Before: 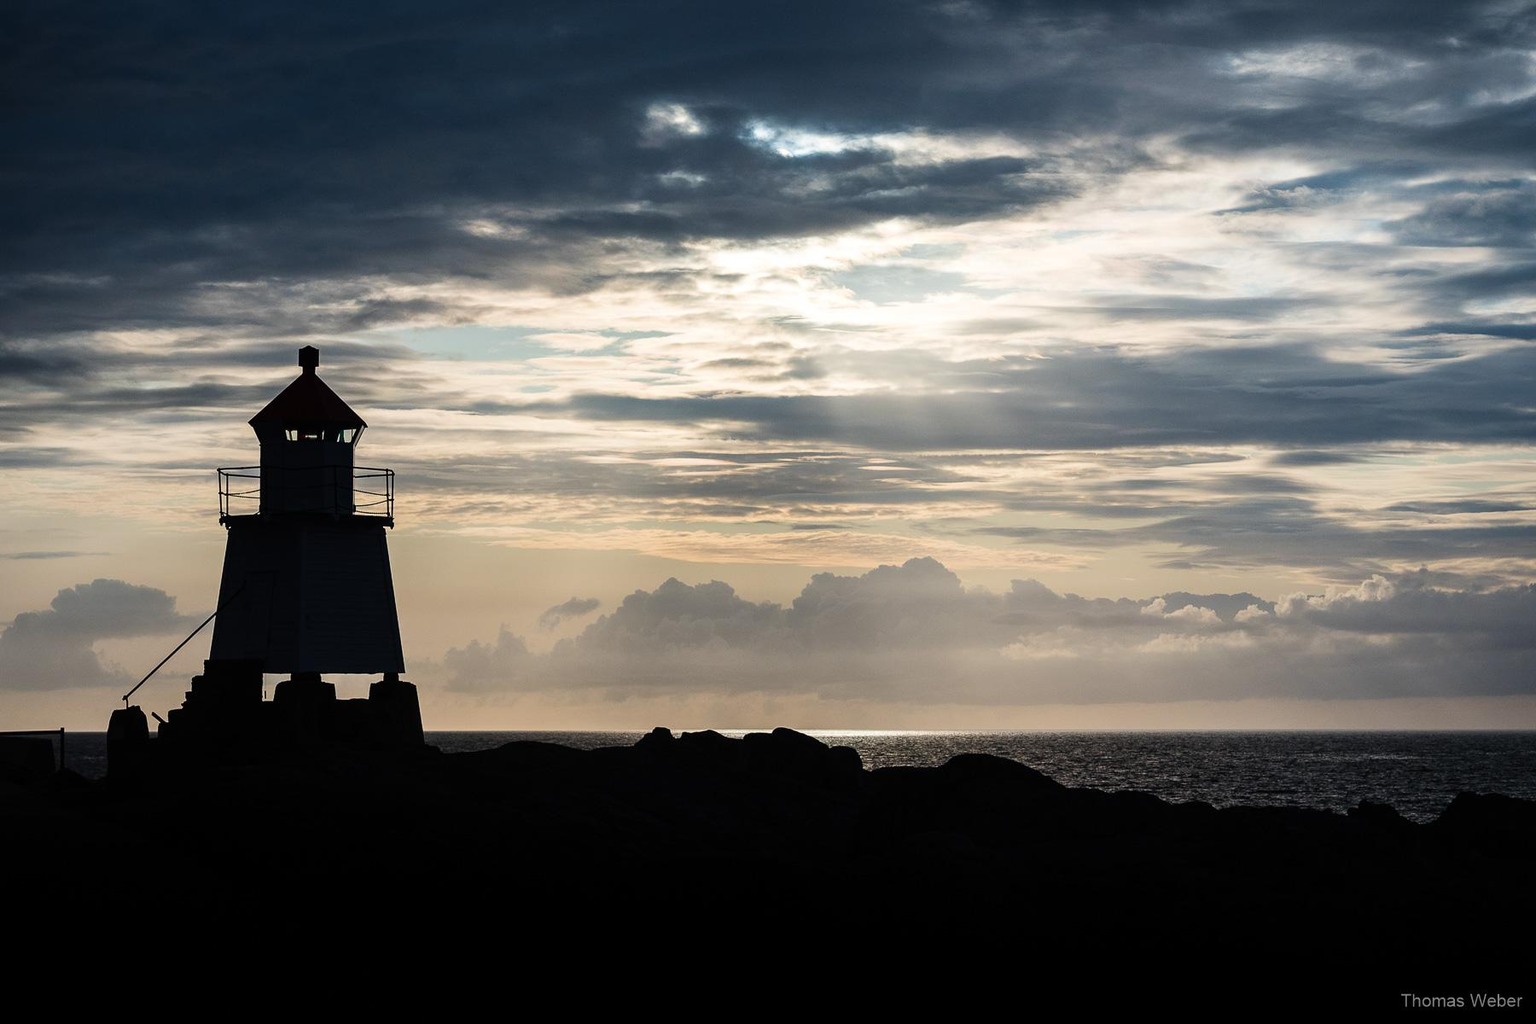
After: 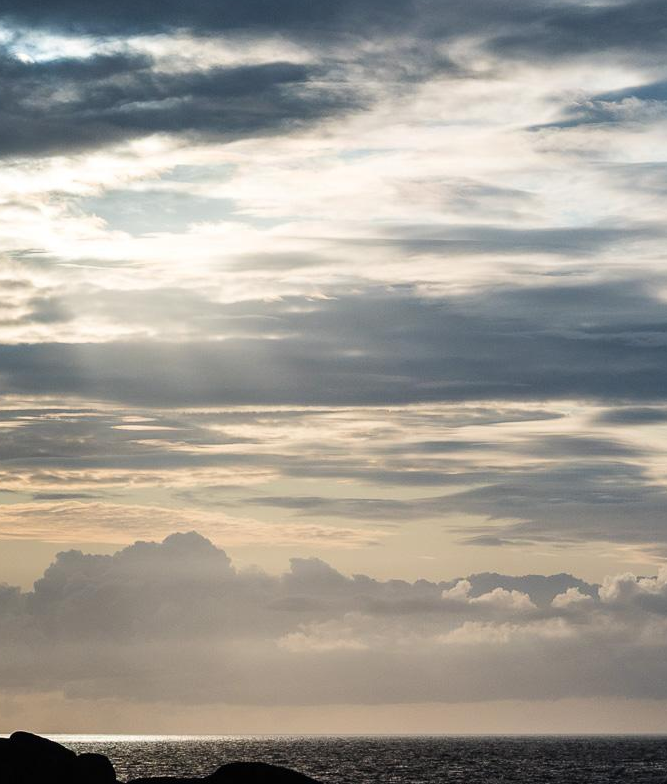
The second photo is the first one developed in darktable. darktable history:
crop and rotate: left 49.766%, top 10.119%, right 13.172%, bottom 24.523%
